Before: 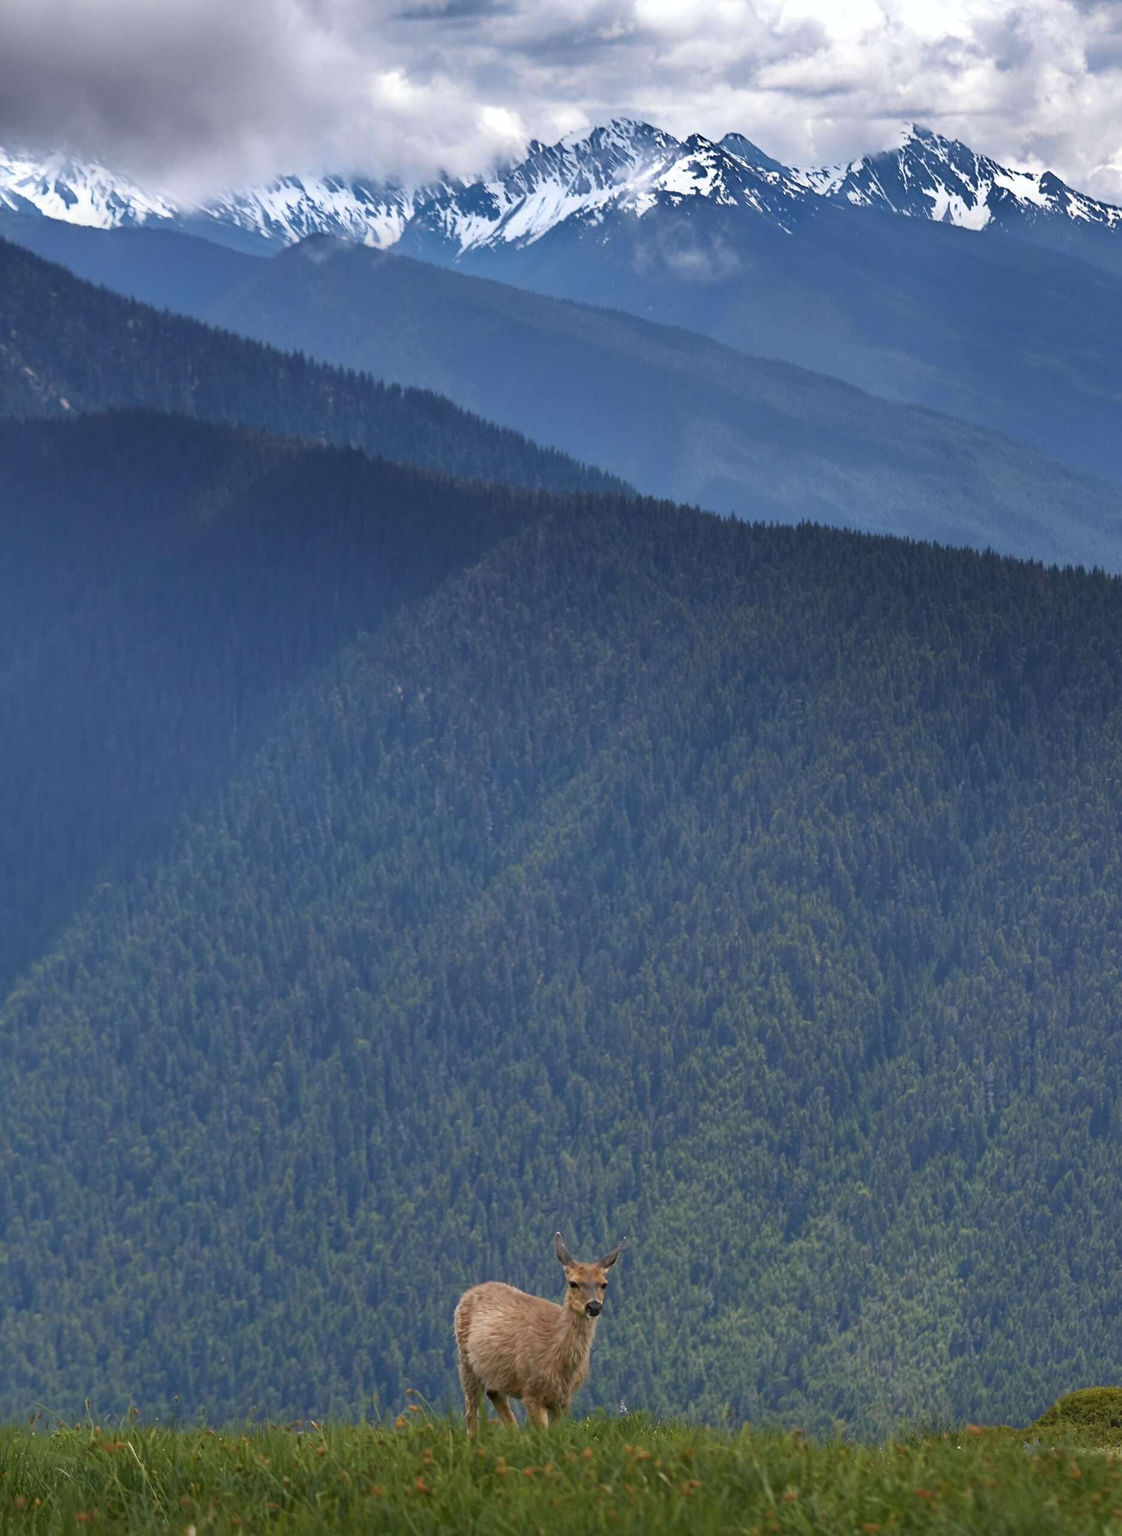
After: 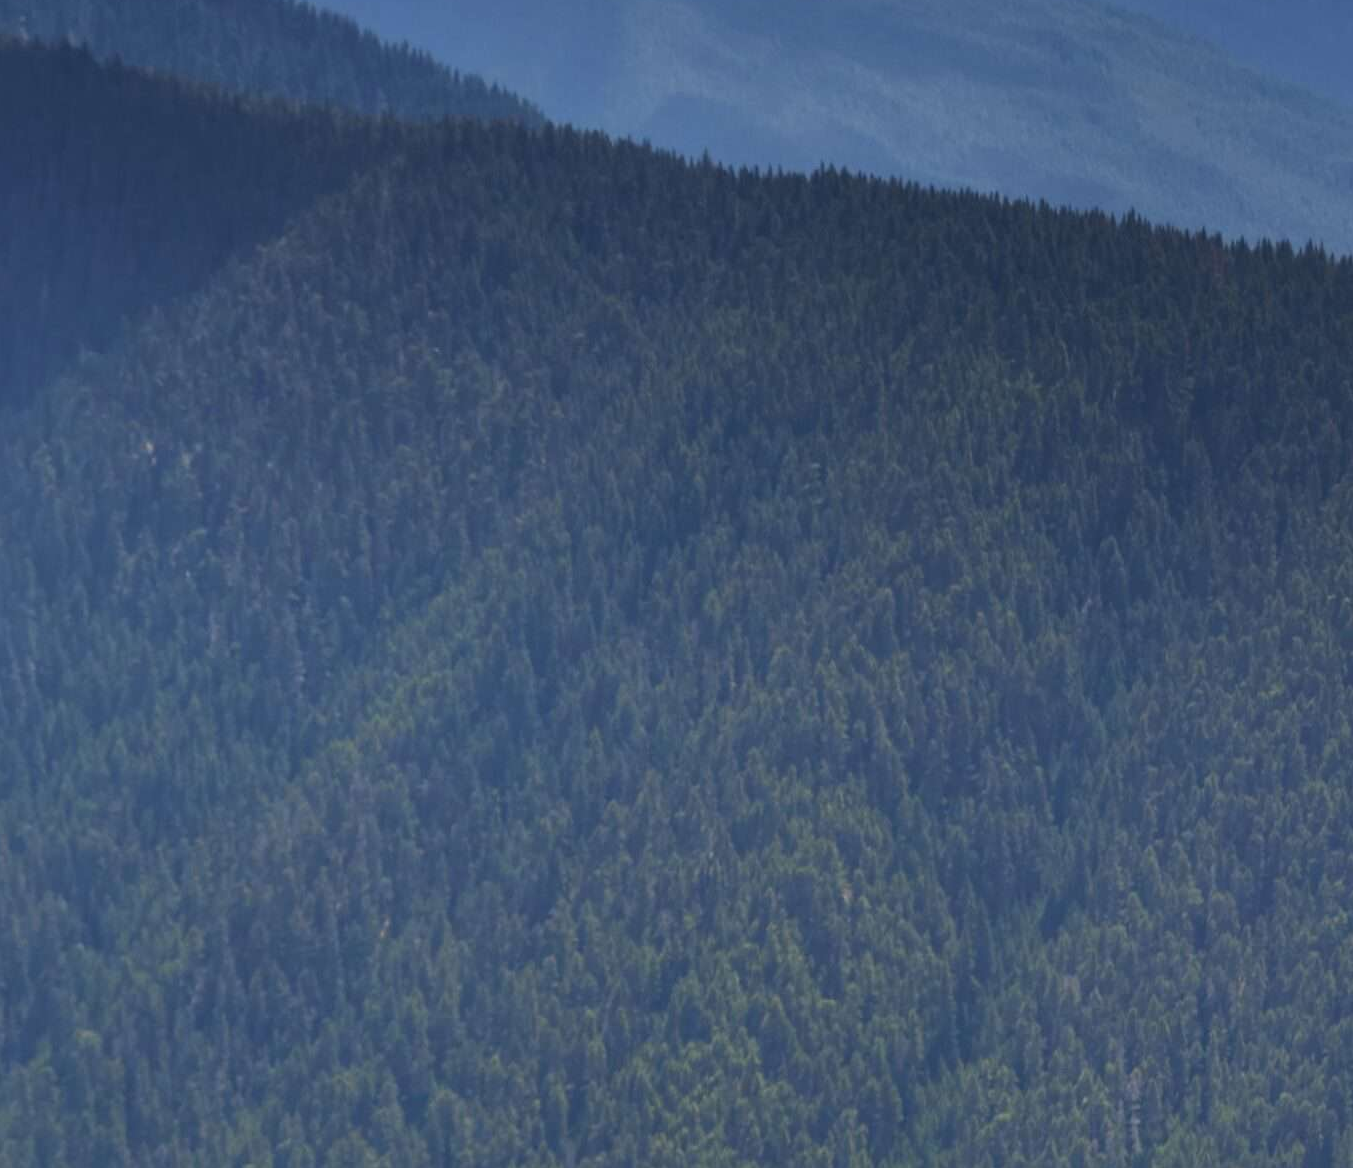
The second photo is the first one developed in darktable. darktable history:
crop and rotate: left 27.644%, top 27.439%, bottom 26.926%
